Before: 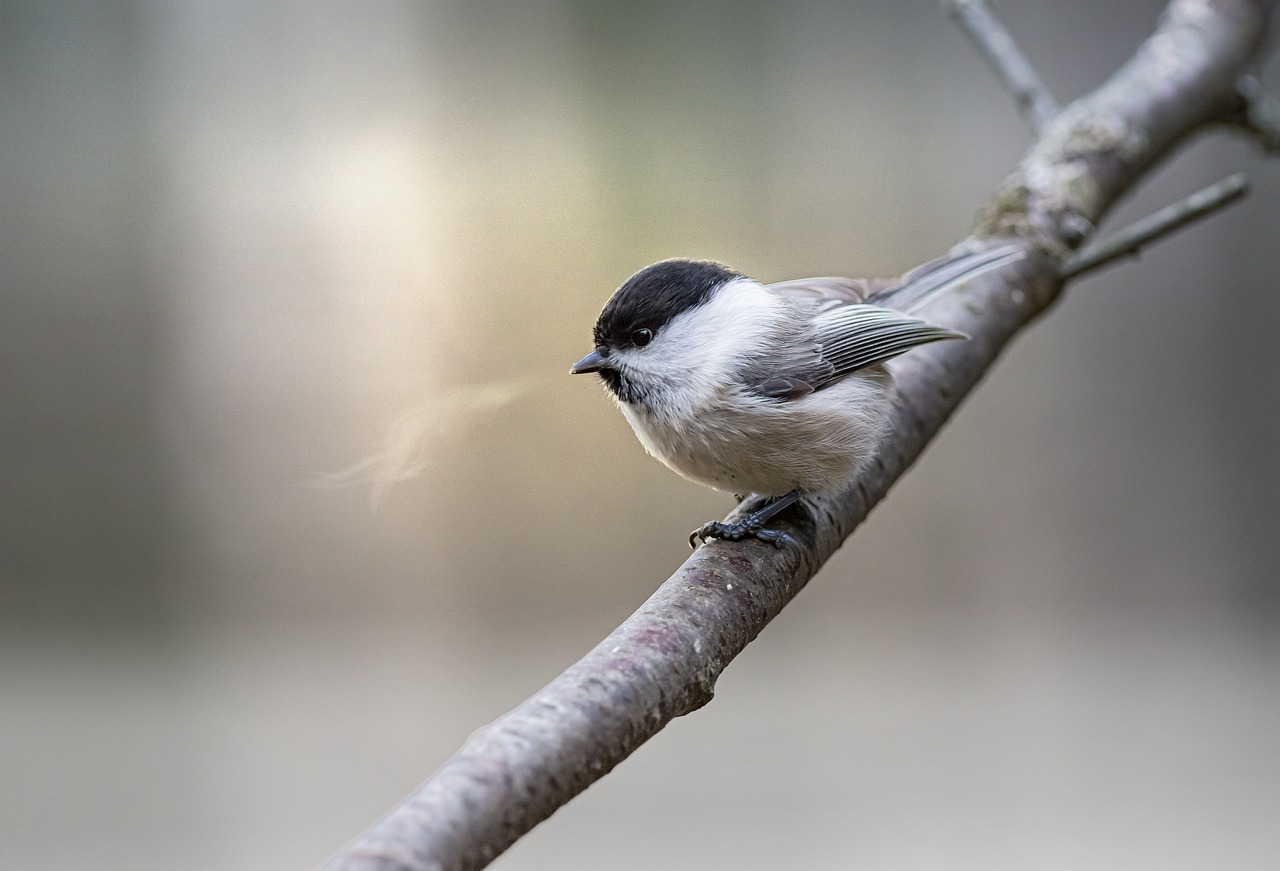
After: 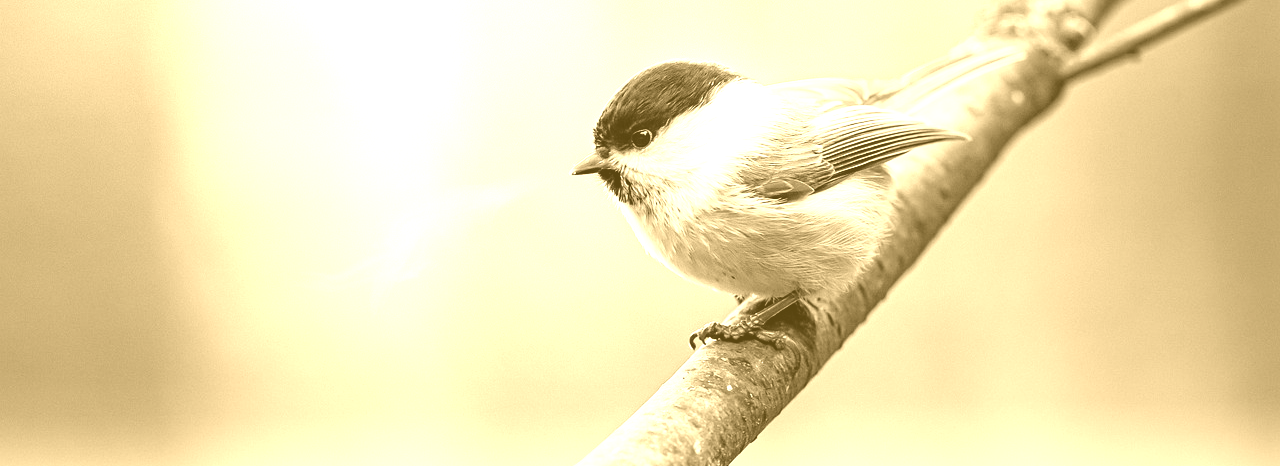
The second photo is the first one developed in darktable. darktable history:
contrast brightness saturation: contrast 0.2, brightness 0.16, saturation 0.22
colorize: hue 36°, source mix 100%
crop and rotate: top 23.043%, bottom 23.437%
